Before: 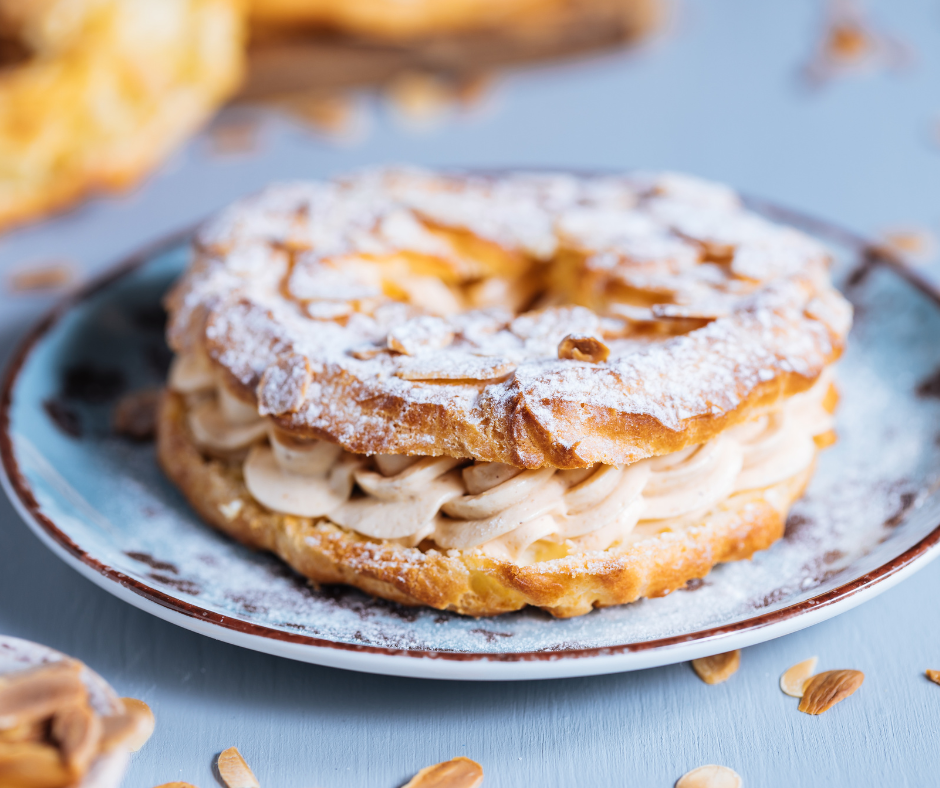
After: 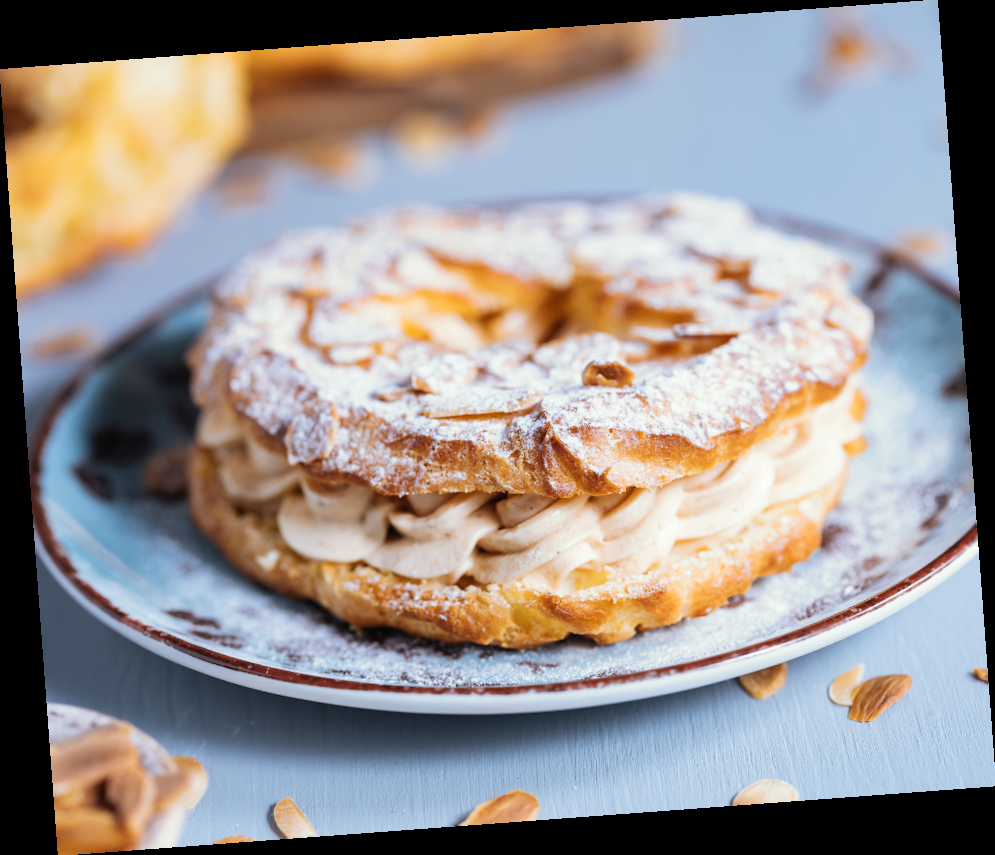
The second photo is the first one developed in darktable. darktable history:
split-toning: shadows › saturation 0.61, highlights › saturation 0.58, balance -28.74, compress 87.36%
rotate and perspective: rotation -4.25°, automatic cropping off
